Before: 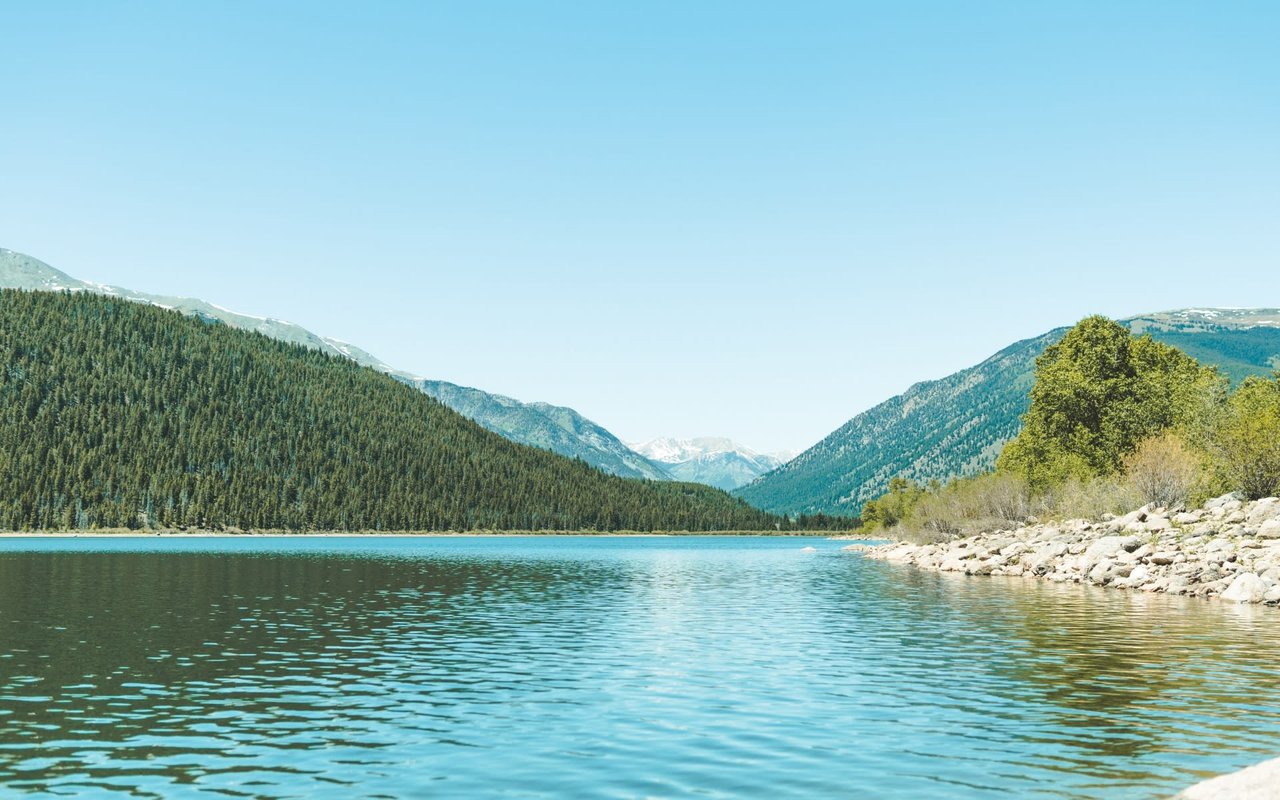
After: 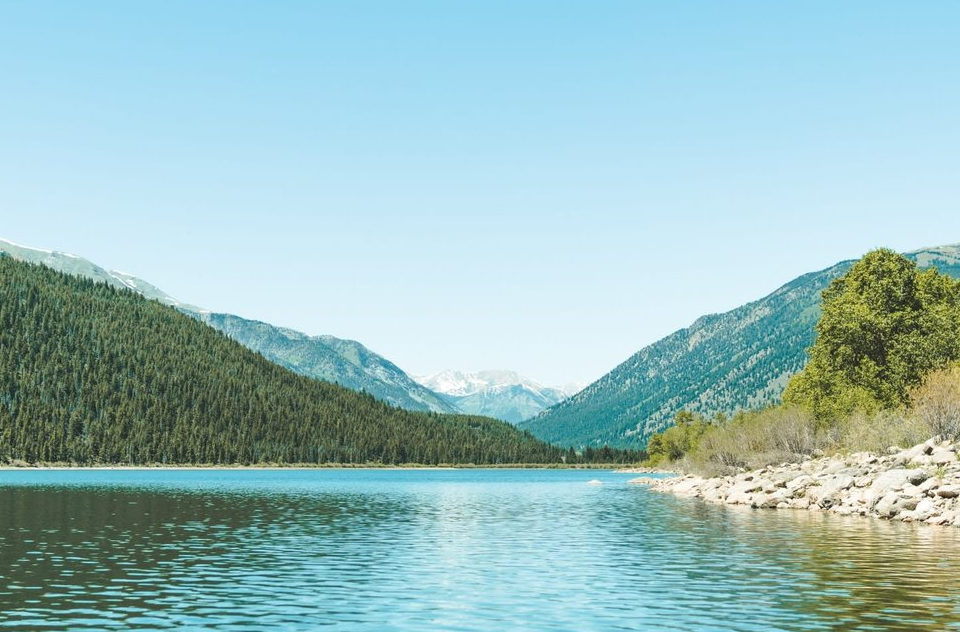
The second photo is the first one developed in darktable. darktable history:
crop: left 16.74%, top 8.478%, right 8.217%, bottom 12.458%
